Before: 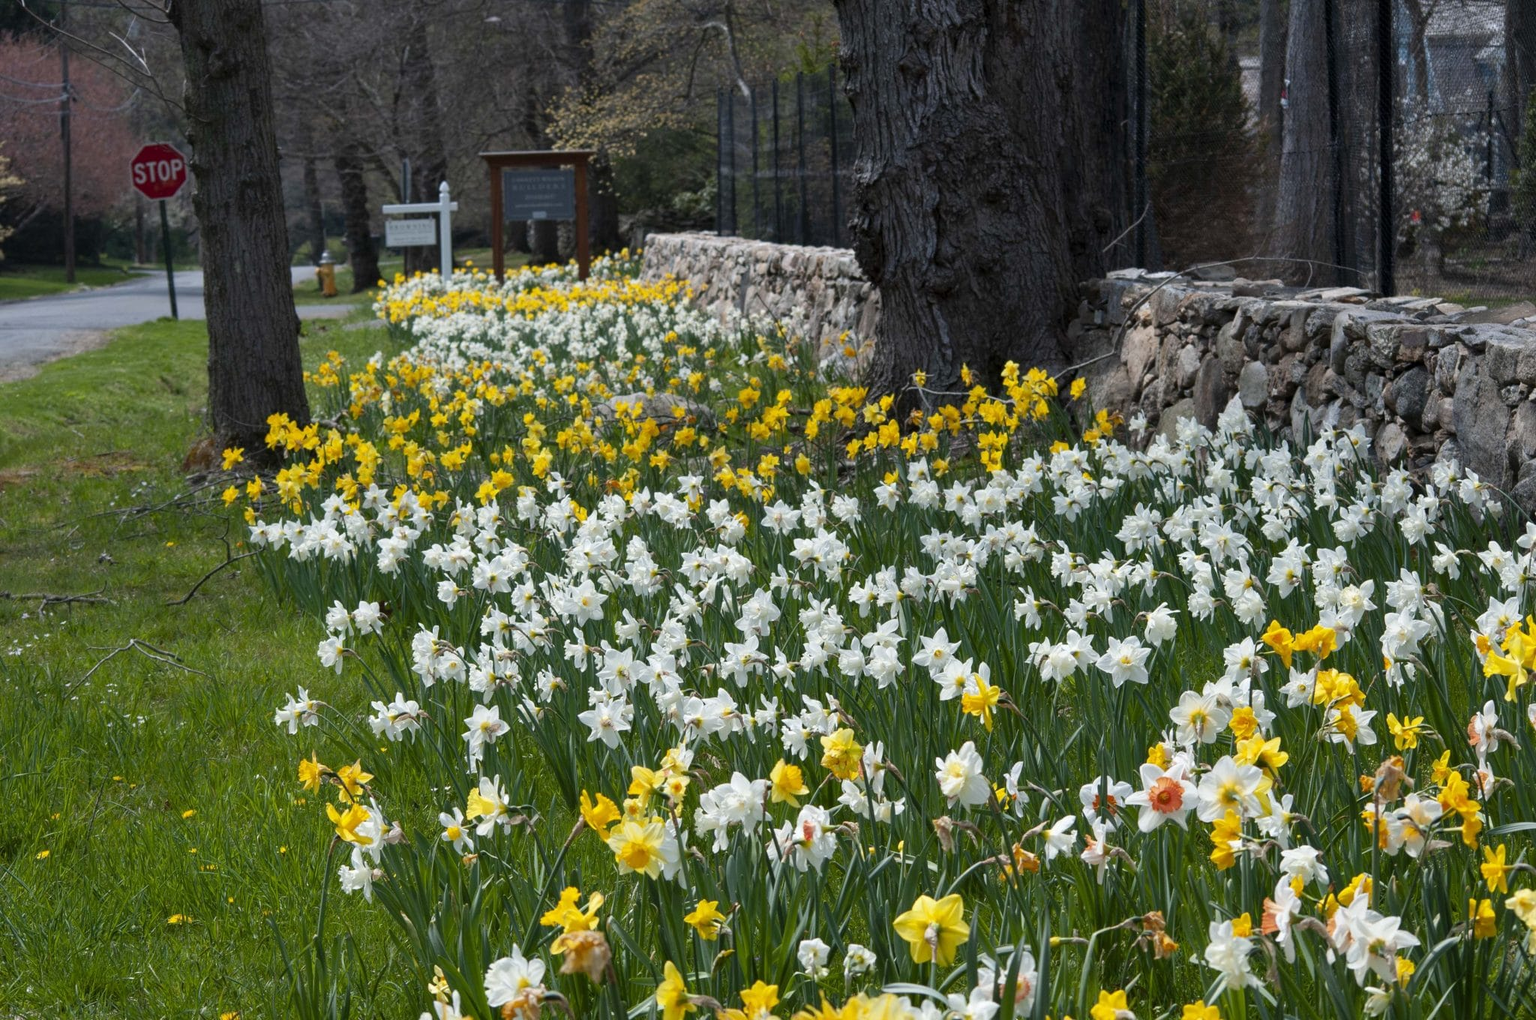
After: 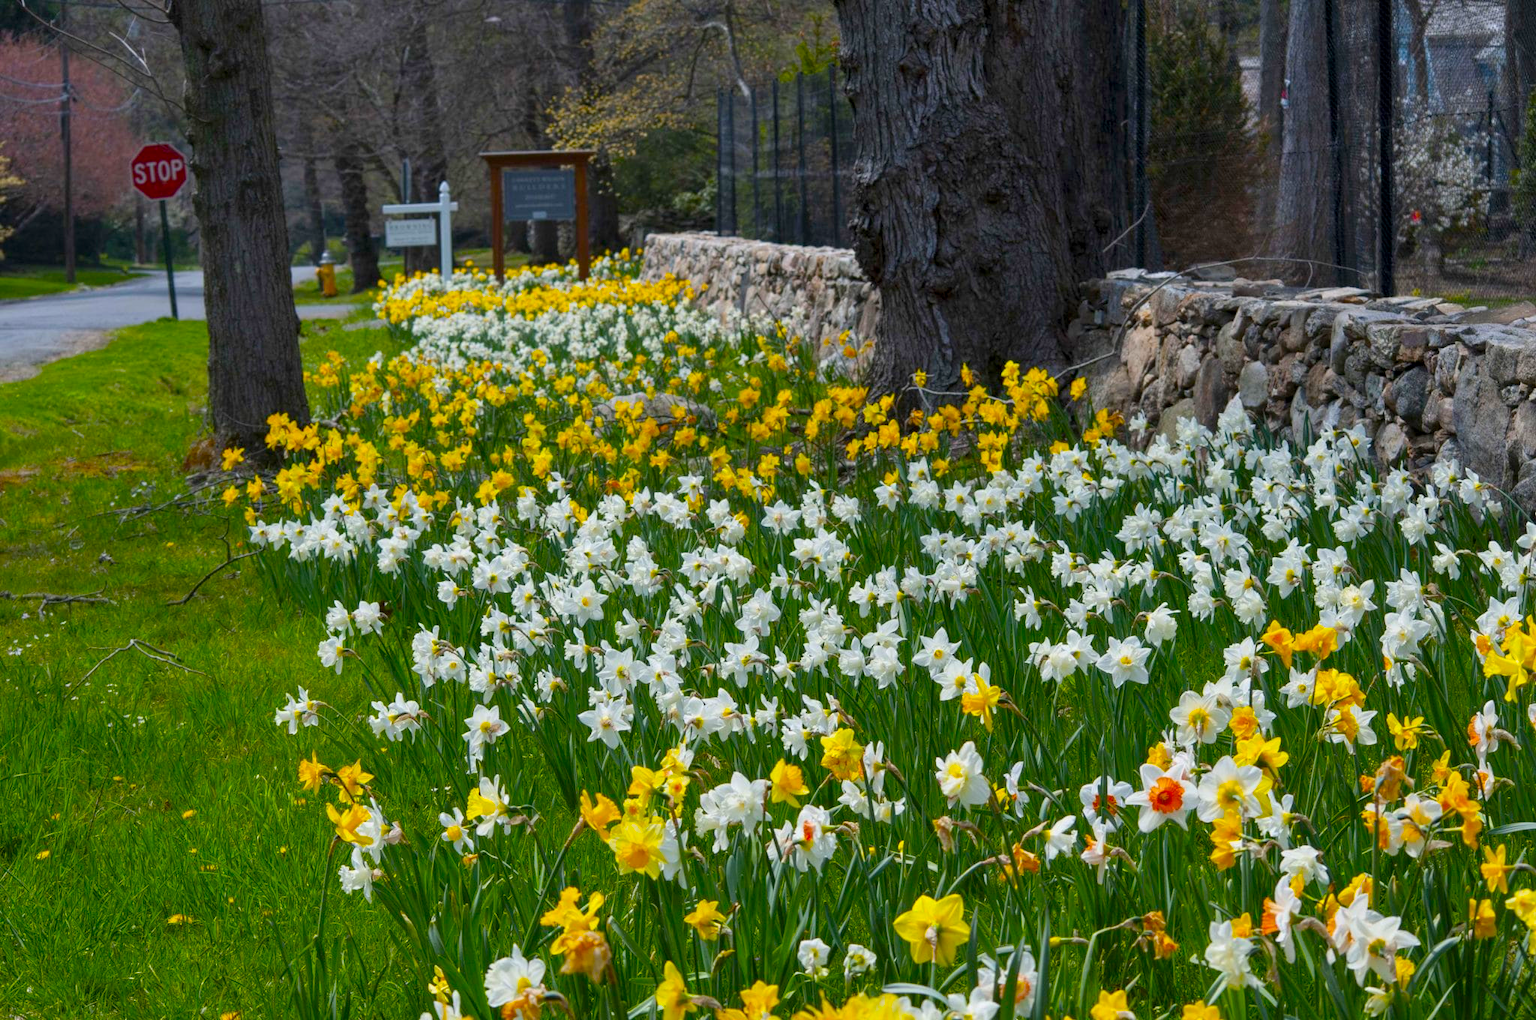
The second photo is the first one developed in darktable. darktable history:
color balance: input saturation 134.34%, contrast -10.04%, contrast fulcrum 19.67%, output saturation 133.51%
local contrast: highlights 100%, shadows 100%, detail 120%, midtone range 0.2
